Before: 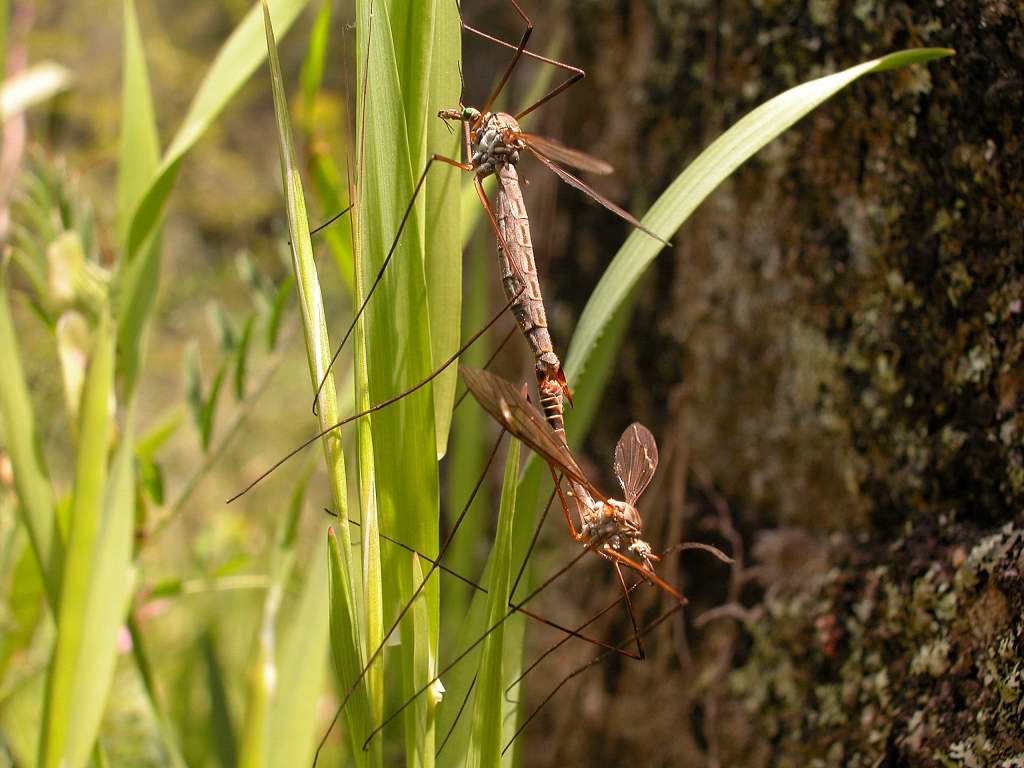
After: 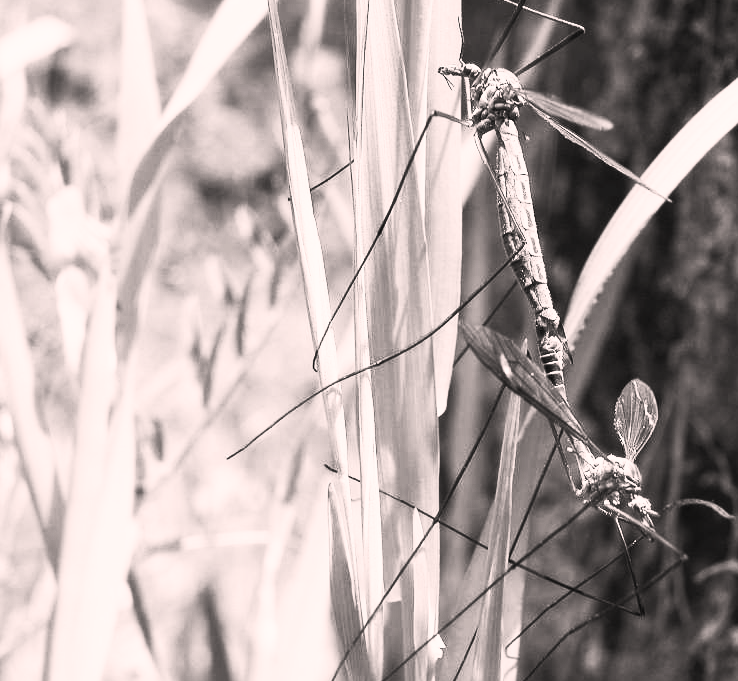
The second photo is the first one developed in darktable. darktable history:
crop: top 5.775%, right 27.842%, bottom 5.501%
color correction: highlights a* 7, highlights b* 3.86
contrast brightness saturation: contrast 0.543, brightness 0.47, saturation -0.995
